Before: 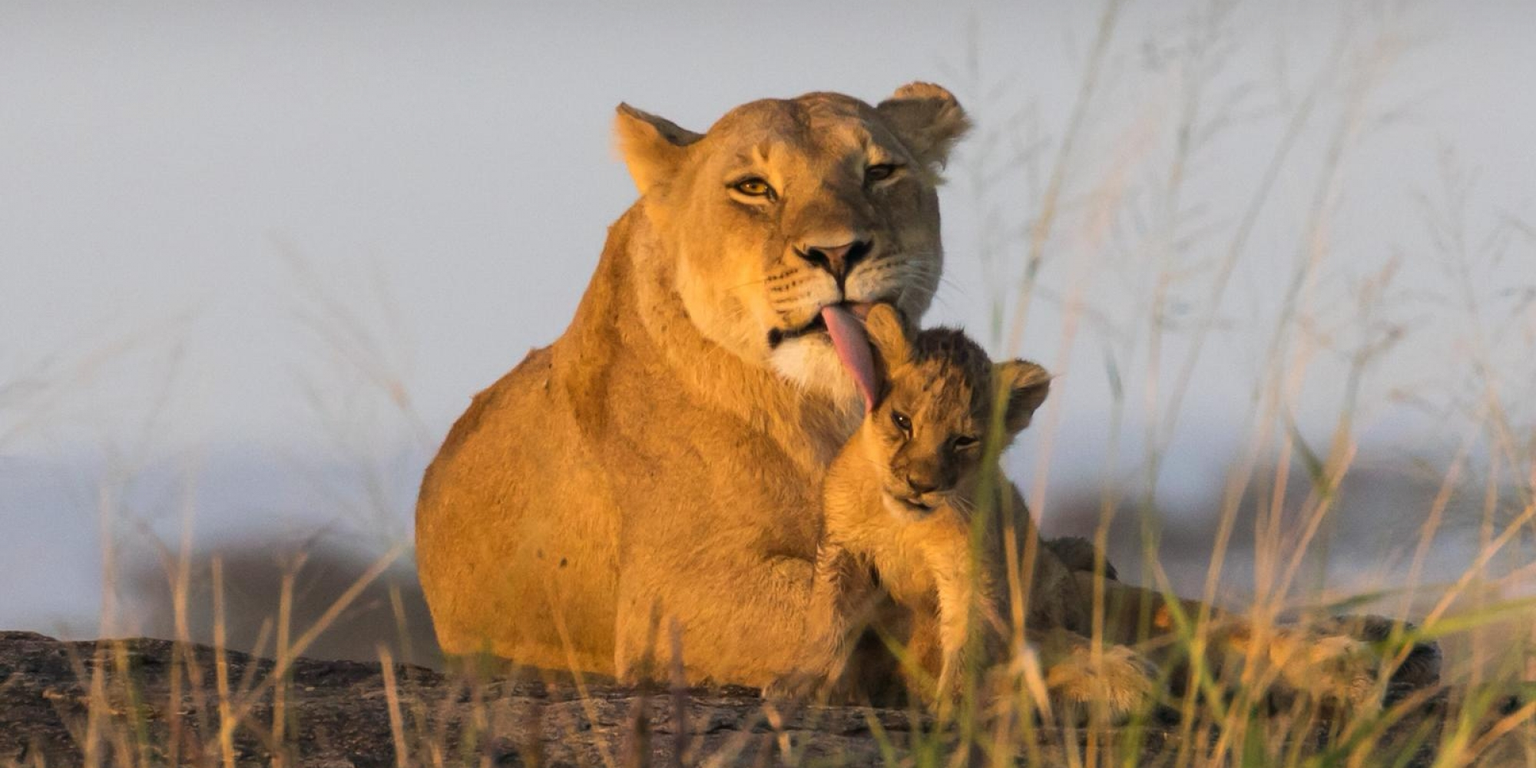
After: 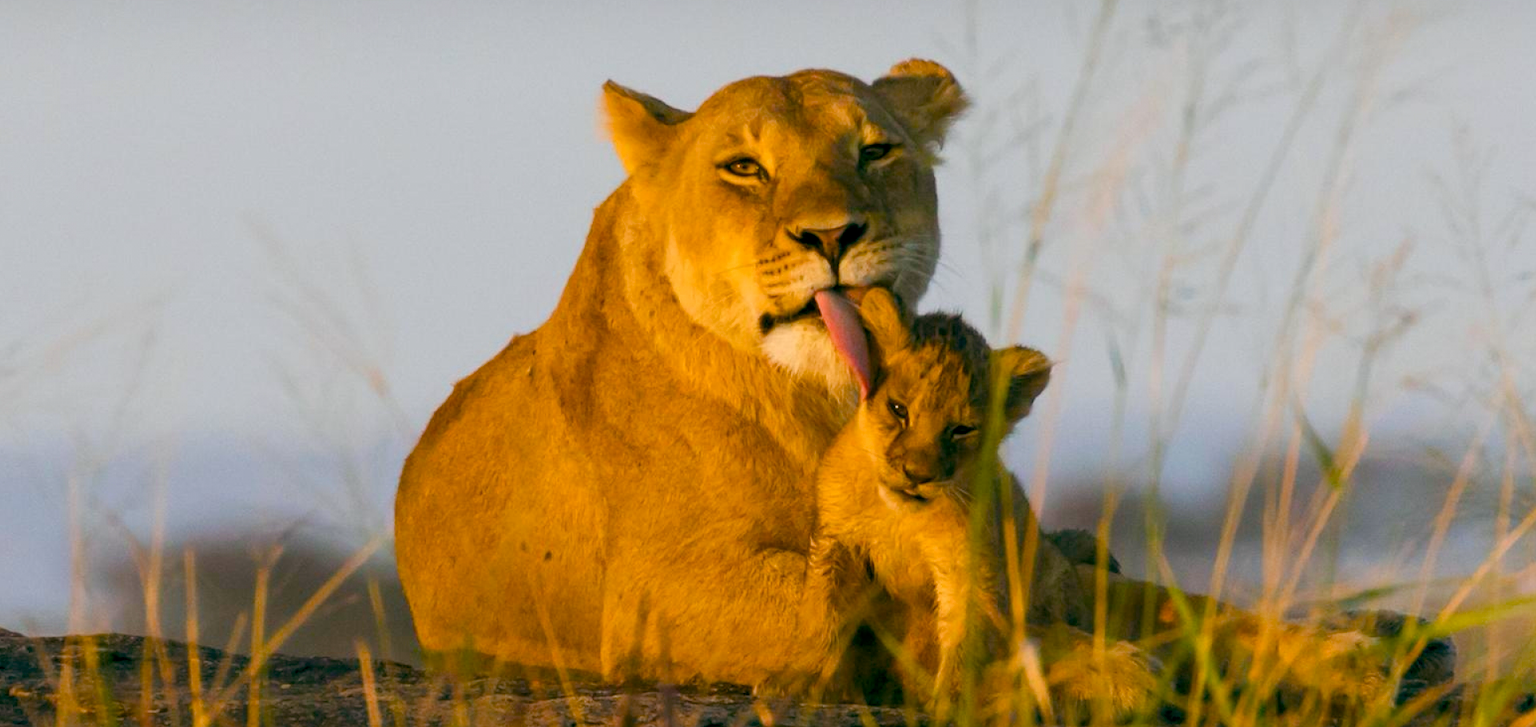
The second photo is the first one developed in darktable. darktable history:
color balance rgb: global offset › luminance -0.326%, global offset › chroma 0.115%, global offset › hue 163.98°, perceptual saturation grading › global saturation 28.143%, perceptual saturation grading › highlights -25.906%, perceptual saturation grading › mid-tones 24.991%, perceptual saturation grading › shadows 49.426%, global vibrance 20%
crop: left 2.22%, top 3.342%, right 1.079%, bottom 4.959%
